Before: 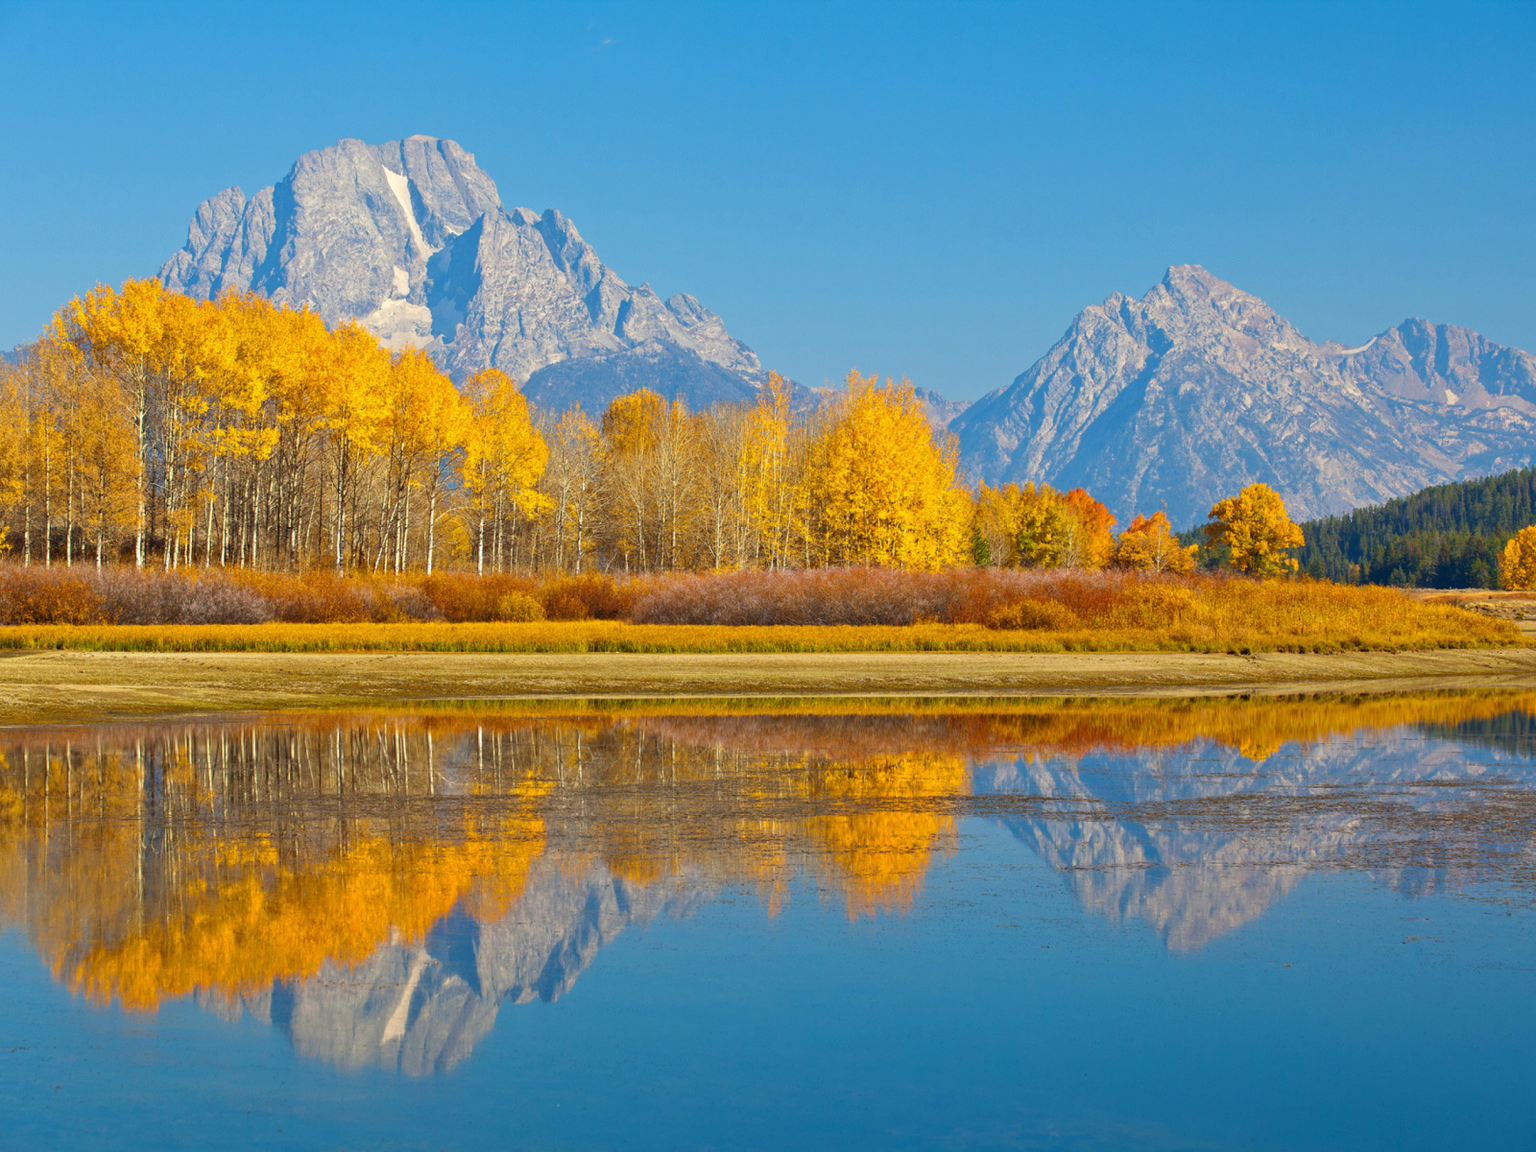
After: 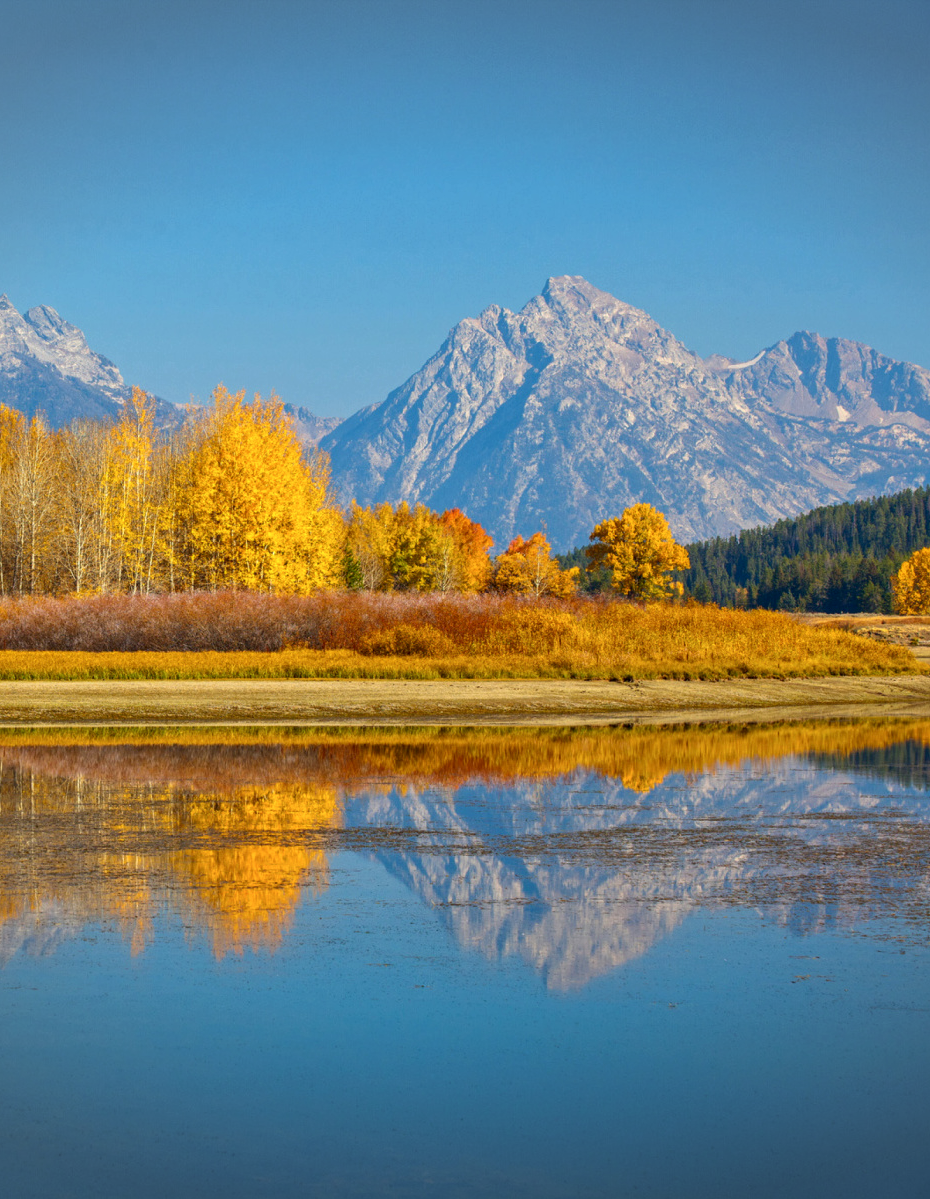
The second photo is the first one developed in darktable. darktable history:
crop: left 41.819%
local contrast: on, module defaults
vignetting: fall-off start 100.75%, brightness -0.414, saturation -0.303, width/height ratio 1.31, unbound false
